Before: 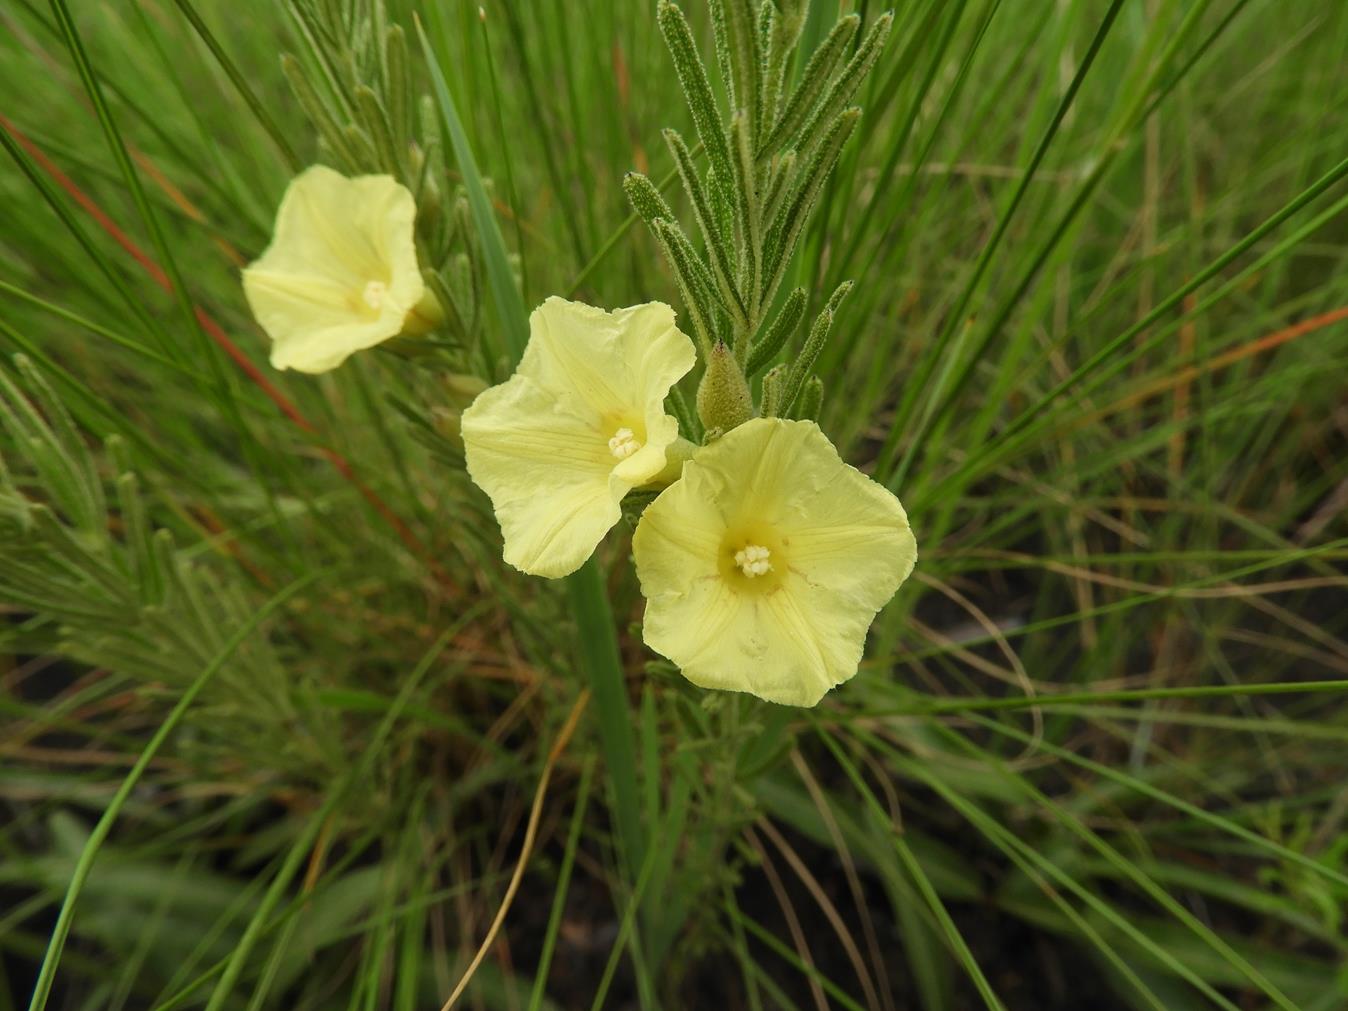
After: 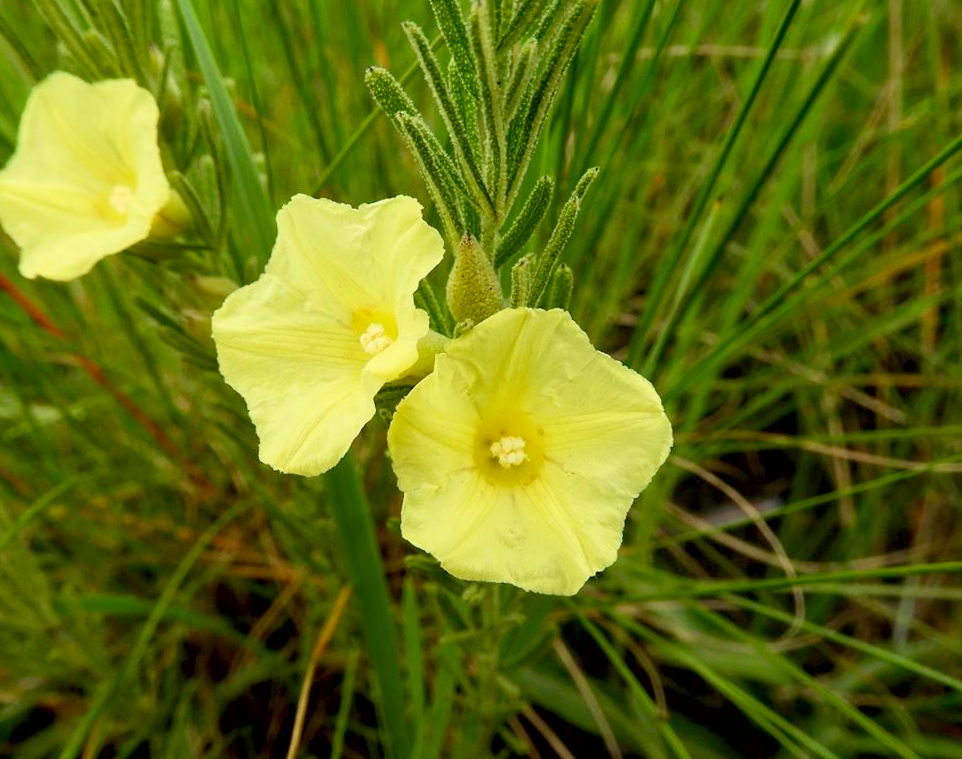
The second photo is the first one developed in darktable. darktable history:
exposure: black level correction 0.012, compensate highlight preservation false
contrast brightness saturation: contrast 0.2, brightness 0.16, saturation 0.22
rotate and perspective: rotation -2.12°, lens shift (vertical) 0.009, lens shift (horizontal) -0.008, automatic cropping original format, crop left 0.036, crop right 0.964, crop top 0.05, crop bottom 0.959
crop: left 16.768%, top 8.653%, right 8.362%, bottom 12.485%
